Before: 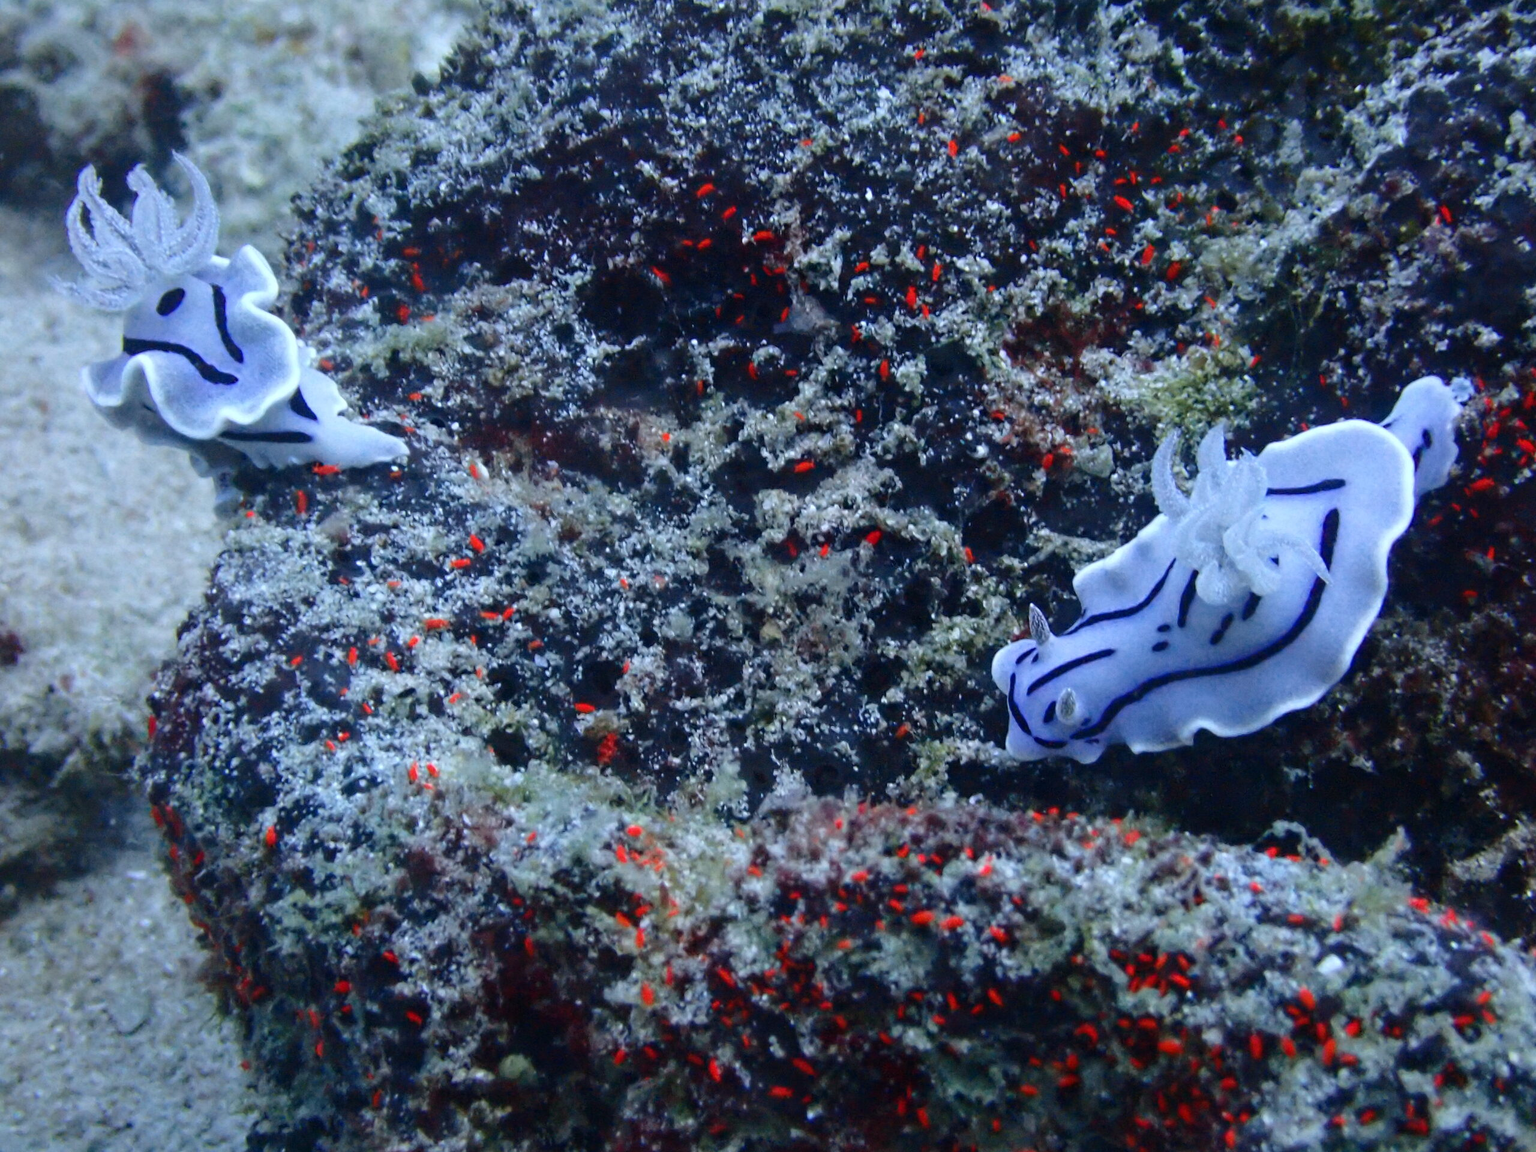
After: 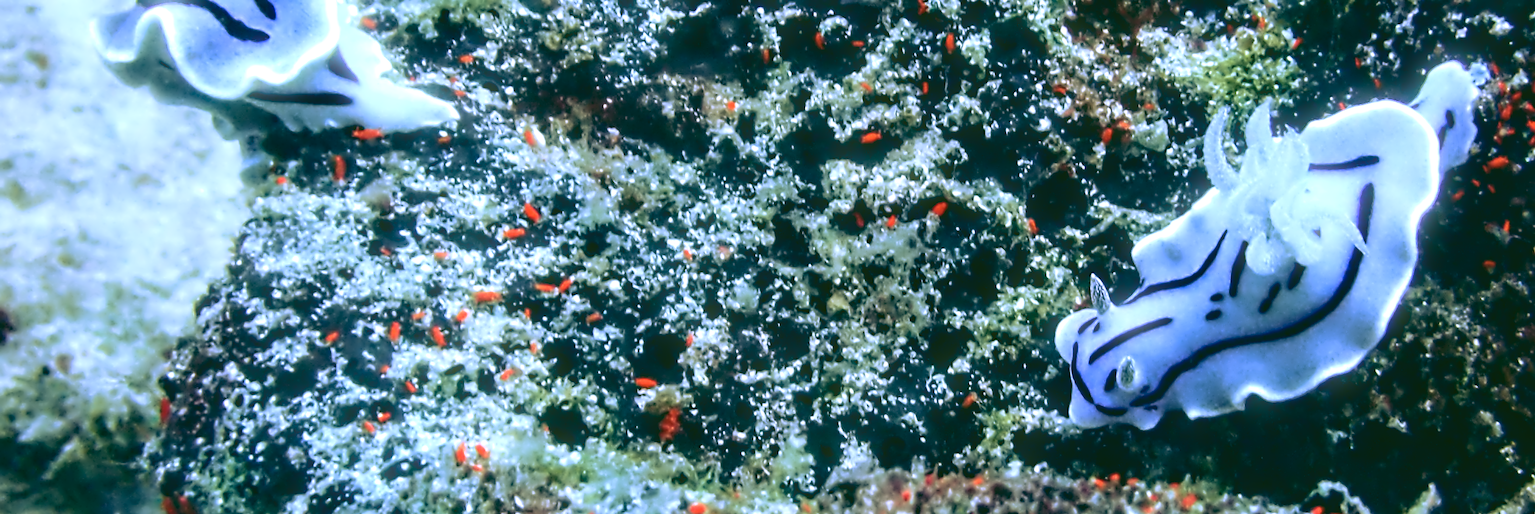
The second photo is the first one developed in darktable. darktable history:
rotate and perspective: rotation -0.013°, lens shift (vertical) -0.027, lens shift (horizontal) 0.178, crop left 0.016, crop right 0.989, crop top 0.082, crop bottom 0.918
crop and rotate: top 26.056%, bottom 25.543%
contrast equalizer: octaves 7, y [[0.5, 0.542, 0.583, 0.625, 0.667, 0.708], [0.5 ×6], [0.5 ×6], [0, 0.033, 0.067, 0.1, 0.133, 0.167], [0, 0.05, 0.1, 0.15, 0.2, 0.25]]
rgb curve: curves: ch0 [(0.123, 0.061) (0.995, 0.887)]; ch1 [(0.06, 0.116) (1, 0.906)]; ch2 [(0, 0) (0.824, 0.69) (1, 1)], mode RGB, independent channels, compensate middle gray true
bloom: size 5%, threshold 95%, strength 15%
velvia: on, module defaults
exposure: exposure 0.766 EV, compensate highlight preservation false
